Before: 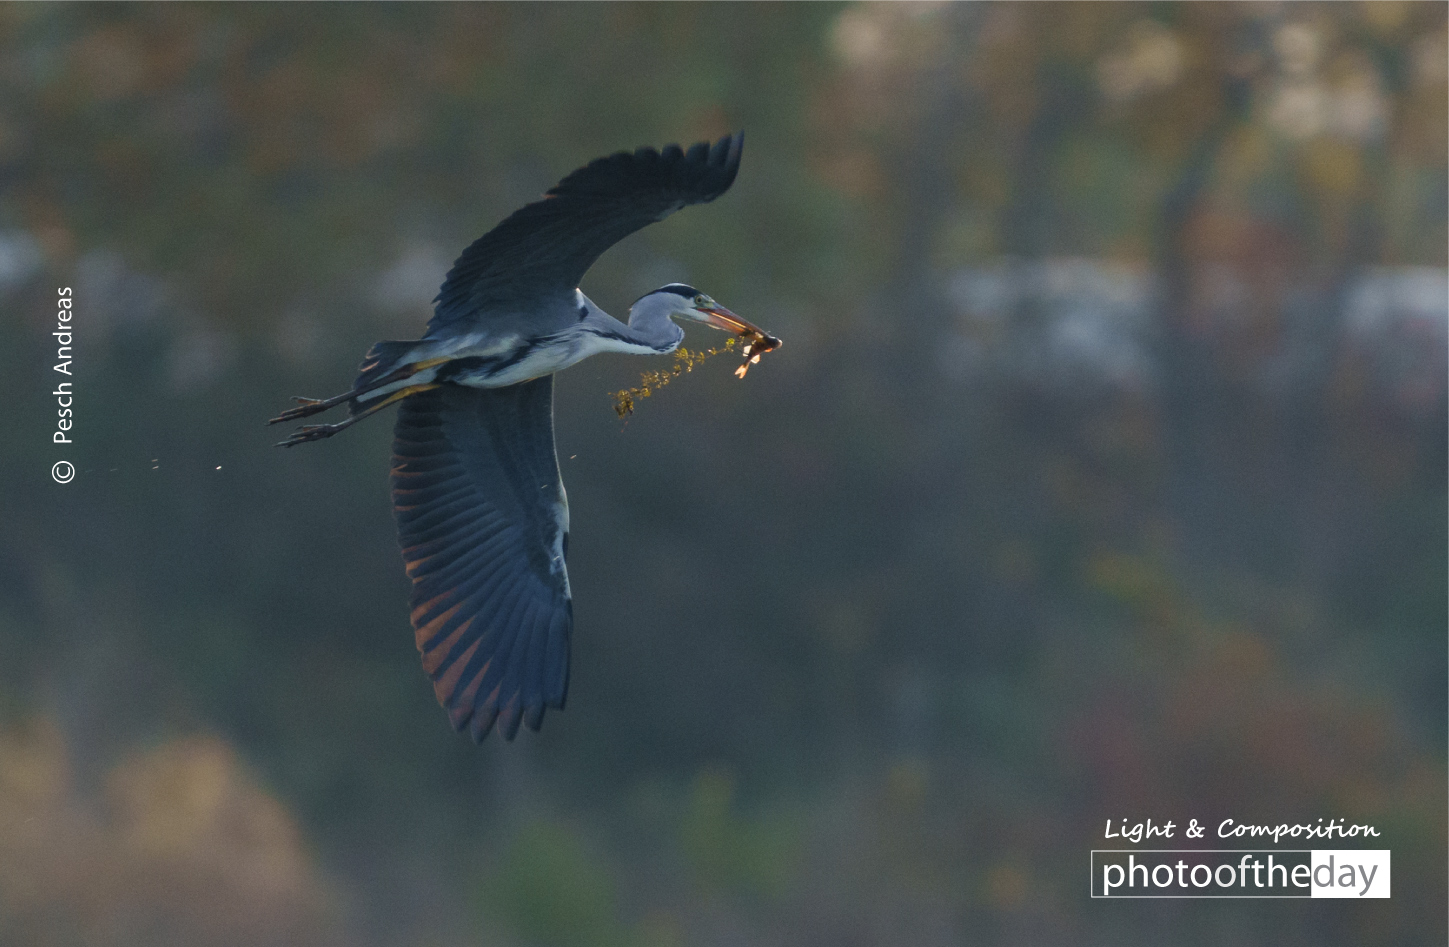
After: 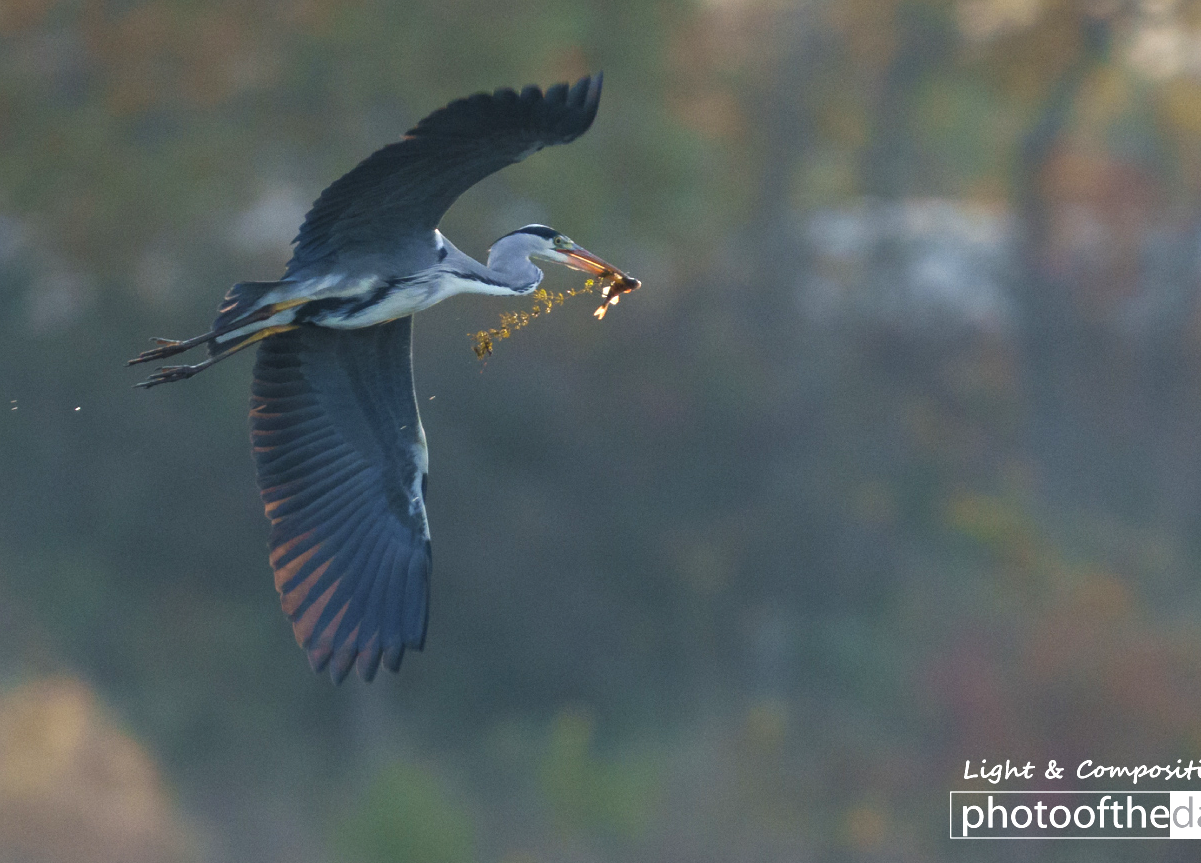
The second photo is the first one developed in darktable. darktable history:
crop: left 9.768%, top 6.254%, right 7.333%, bottom 2.512%
exposure: black level correction 0, exposure 0.691 EV, compensate exposure bias true, compensate highlight preservation false
